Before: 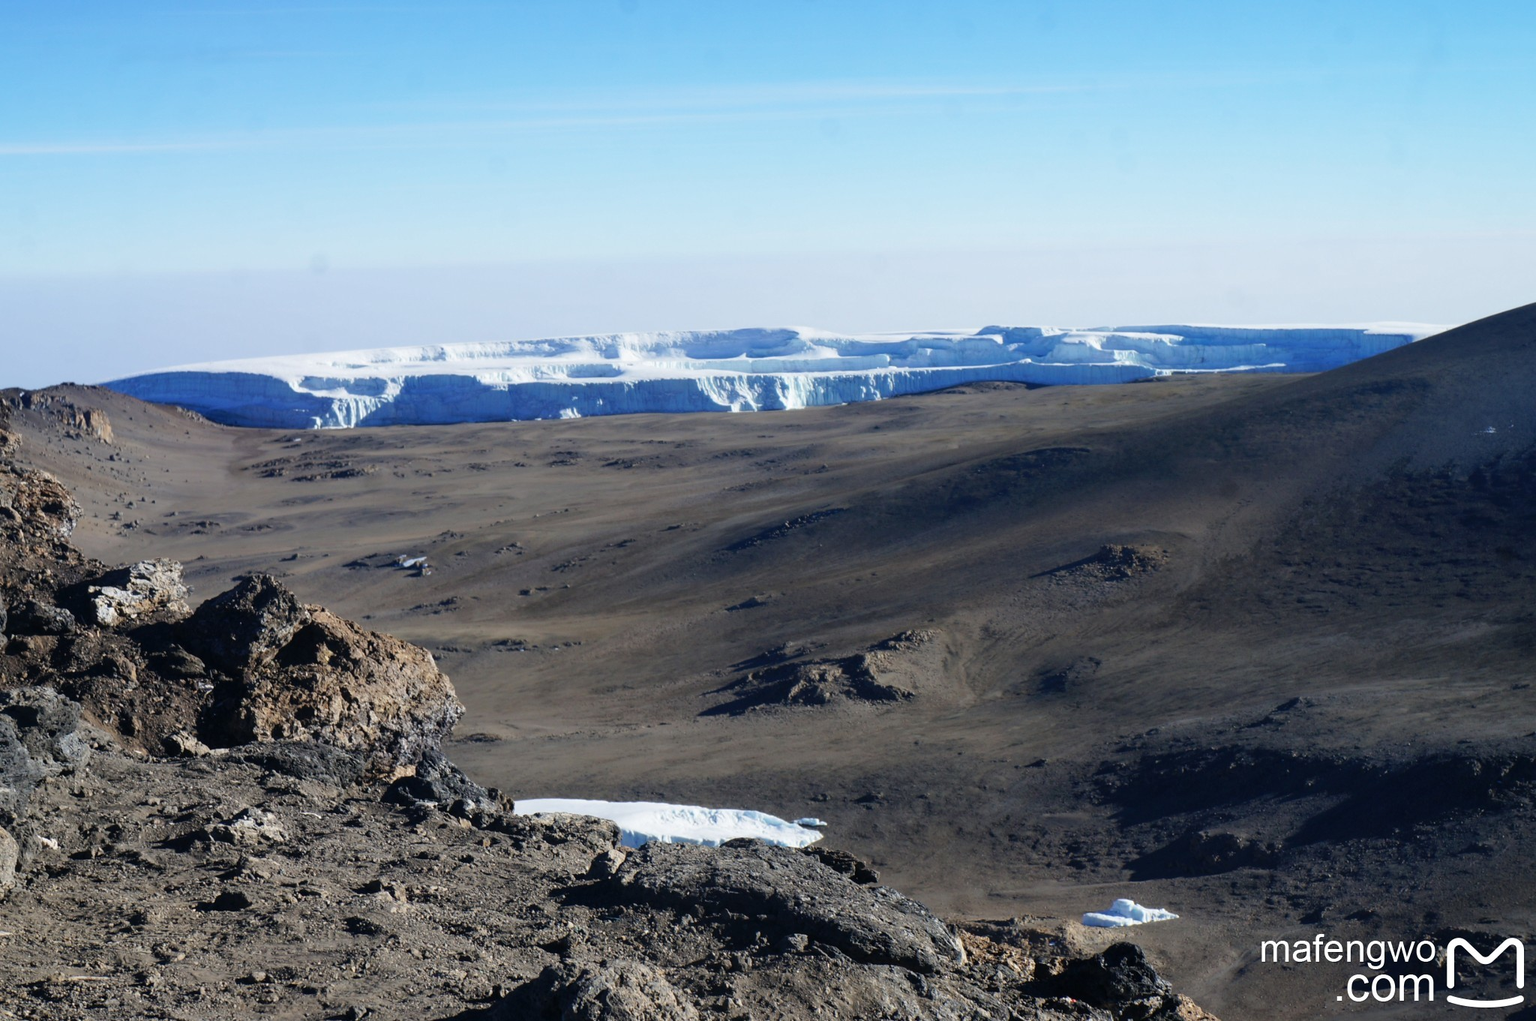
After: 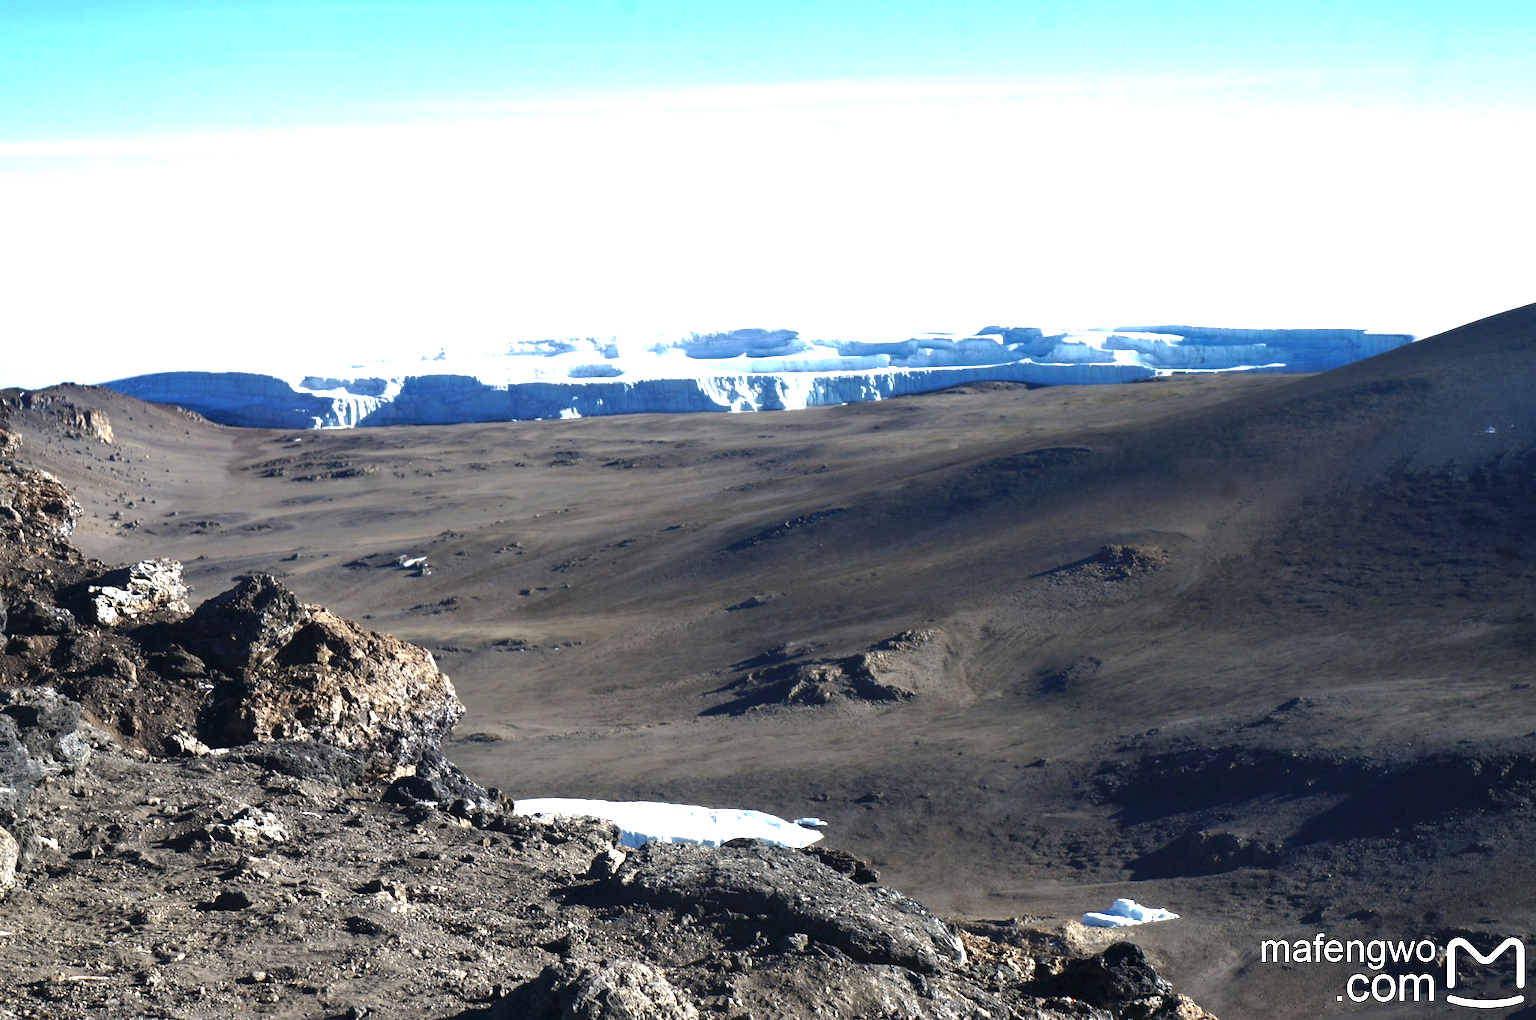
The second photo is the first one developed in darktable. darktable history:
tone curve: curves: ch0 [(0, 0) (0.797, 0.684) (1, 1)], color space Lab, linked channels, preserve colors none
color zones: curves: ch0 [(0, 0.5) (0.143, 0.5) (0.286, 0.5) (0.429, 0.5) (0.571, 0.5) (0.714, 0.476) (0.857, 0.5) (1, 0.5)]; ch2 [(0, 0.5) (0.143, 0.5) (0.286, 0.5) (0.429, 0.5) (0.571, 0.5) (0.714, 0.487) (0.857, 0.5) (1, 0.5)]
exposure: black level correction 0, exposure 1.2 EV, compensate exposure bias true, compensate highlight preservation false
